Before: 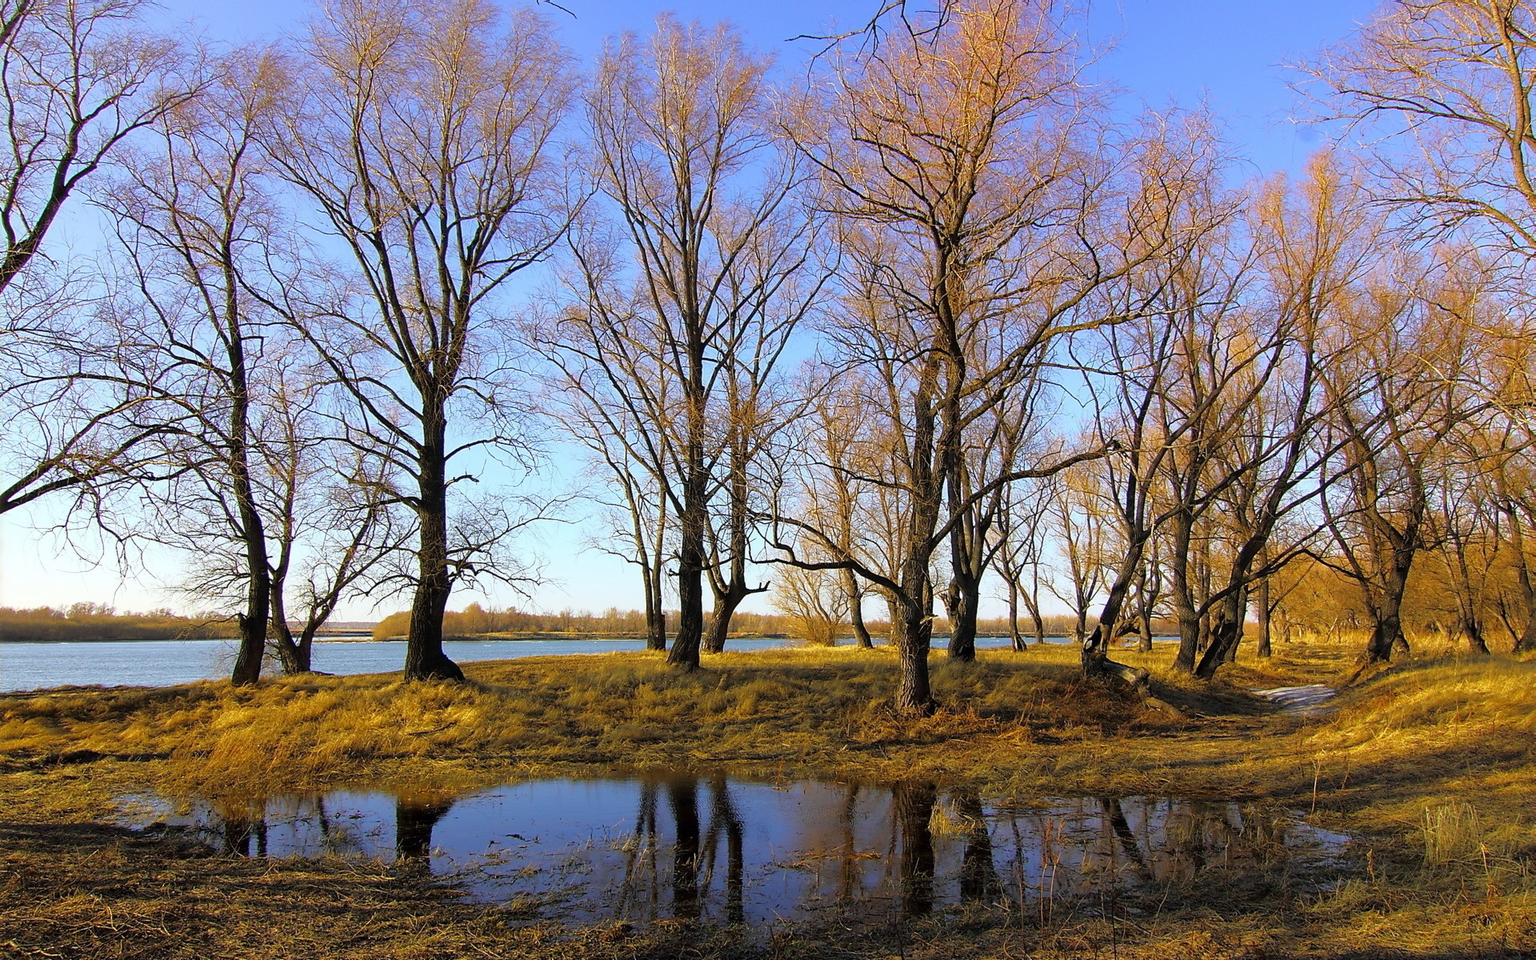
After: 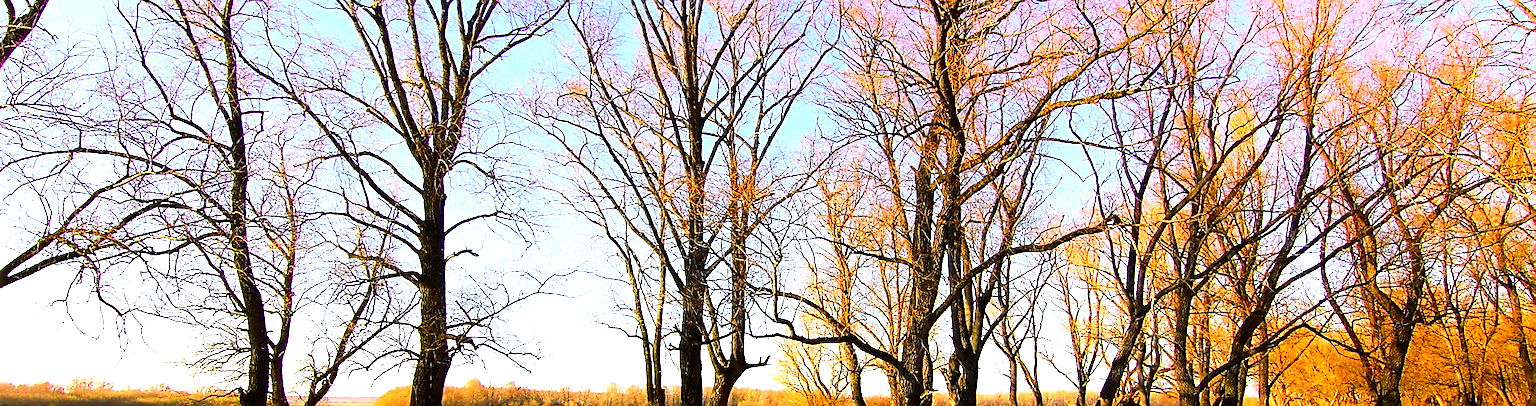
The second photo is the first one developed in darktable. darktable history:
tone curve: curves: ch0 [(0, 0) (0.239, 0.248) (0.508, 0.606) (0.826, 0.855) (1, 0.945)]; ch1 [(0, 0) (0.401, 0.42) (0.442, 0.47) (0.492, 0.498) (0.511, 0.516) (0.555, 0.586) (0.681, 0.739) (1, 1)]; ch2 [(0, 0) (0.411, 0.433) (0.5, 0.504) (0.545, 0.574) (1, 1)], color space Lab, independent channels, preserve colors none
crop and rotate: top 23.54%, bottom 34.103%
shadows and highlights: shadows -1.74, highlights 41.5
contrast brightness saturation: brightness -0.252, saturation 0.2
exposure: black level correction 0, exposure 1.103 EV, compensate highlight preservation false
sharpen: radius 1.888, amount 0.394, threshold 1.215
